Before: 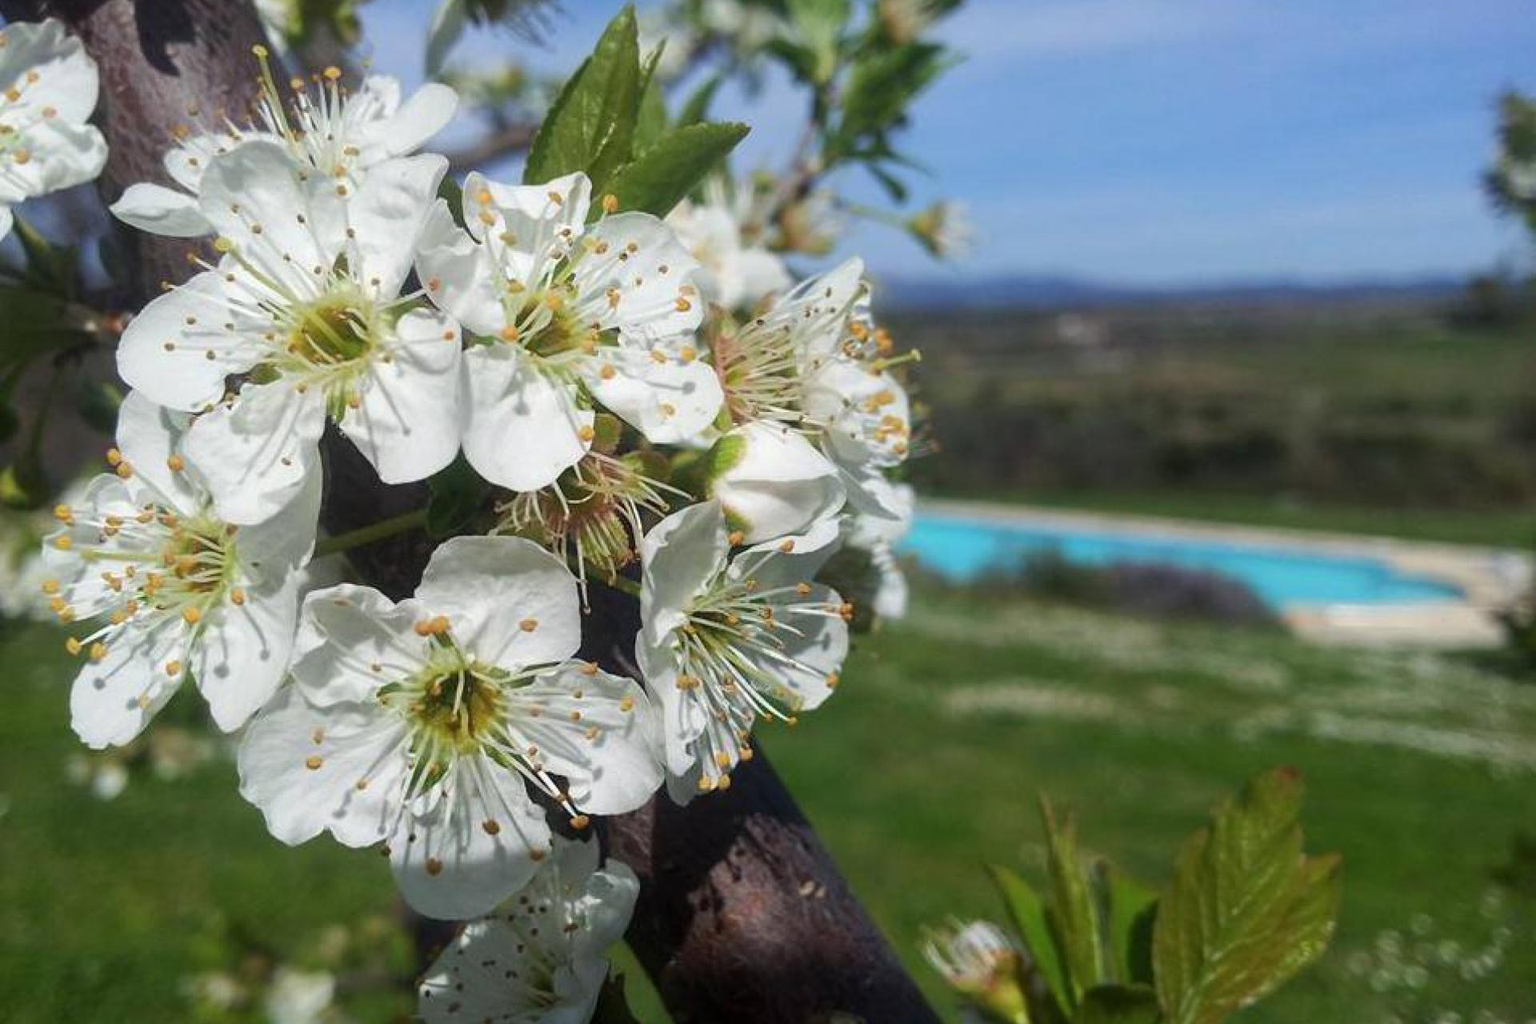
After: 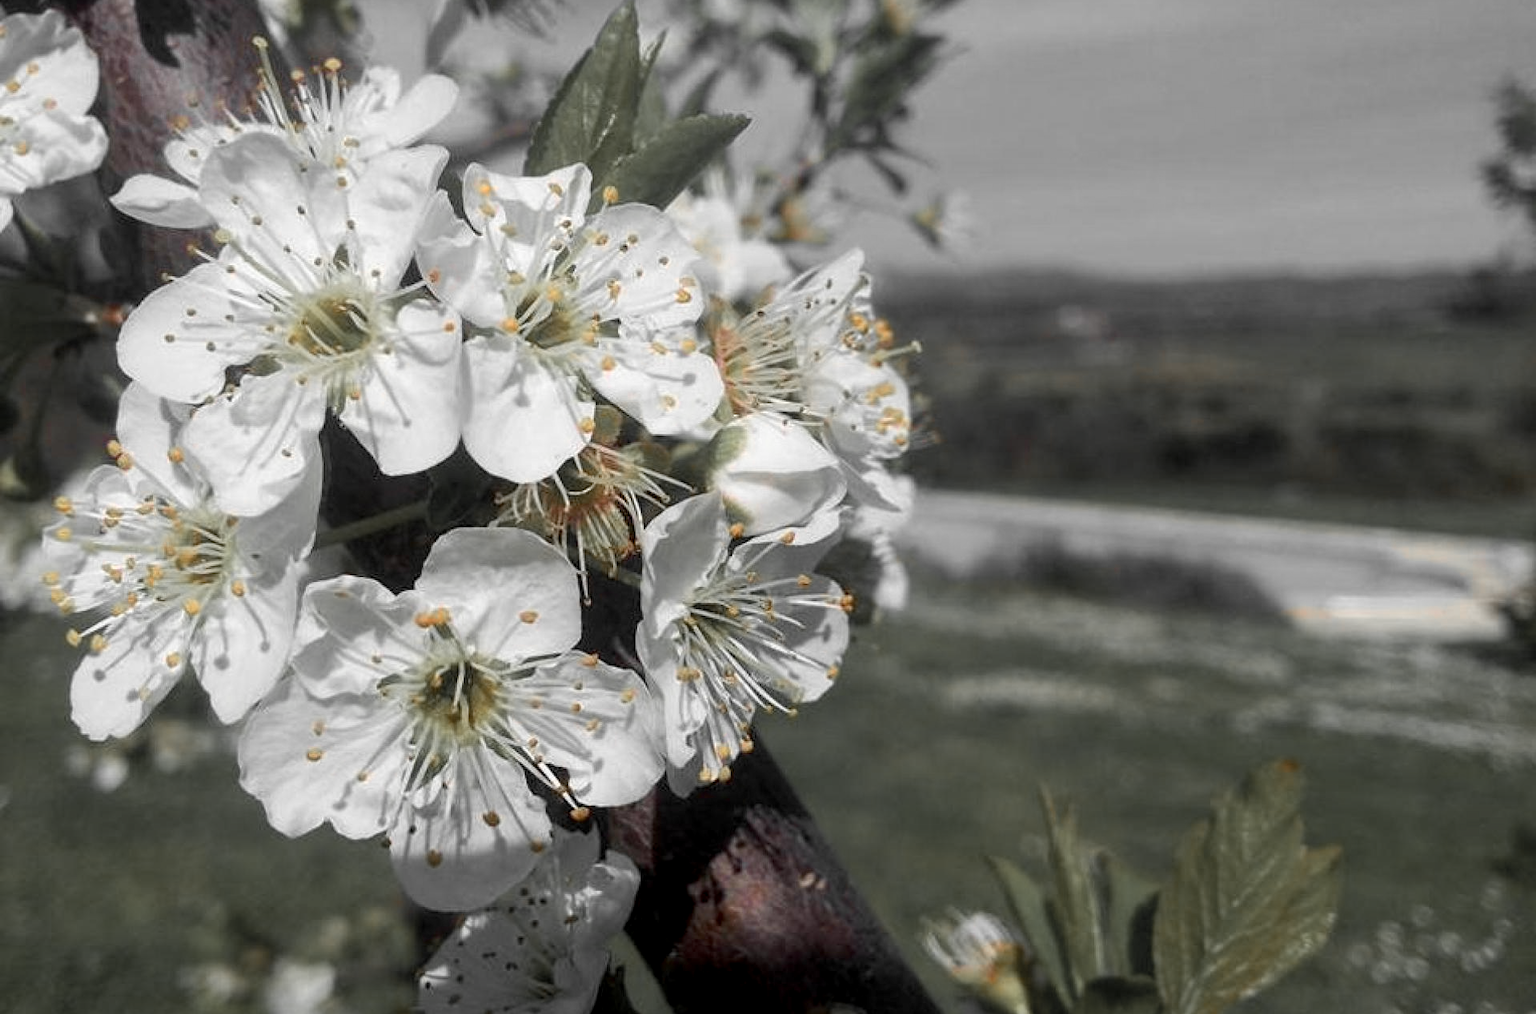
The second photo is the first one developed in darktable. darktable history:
crop: top 0.932%, right 0.017%
exposure: black level correction 0.005, exposure 0.016 EV, compensate highlight preservation false
color zones: curves: ch0 [(0, 0.447) (0.184, 0.543) (0.323, 0.476) (0.429, 0.445) (0.571, 0.443) (0.714, 0.451) (0.857, 0.452) (1, 0.447)]; ch1 [(0, 0.464) (0.176, 0.46) (0.287, 0.177) (0.429, 0.002) (0.571, 0) (0.714, 0) (0.857, 0) (1, 0.464)]
